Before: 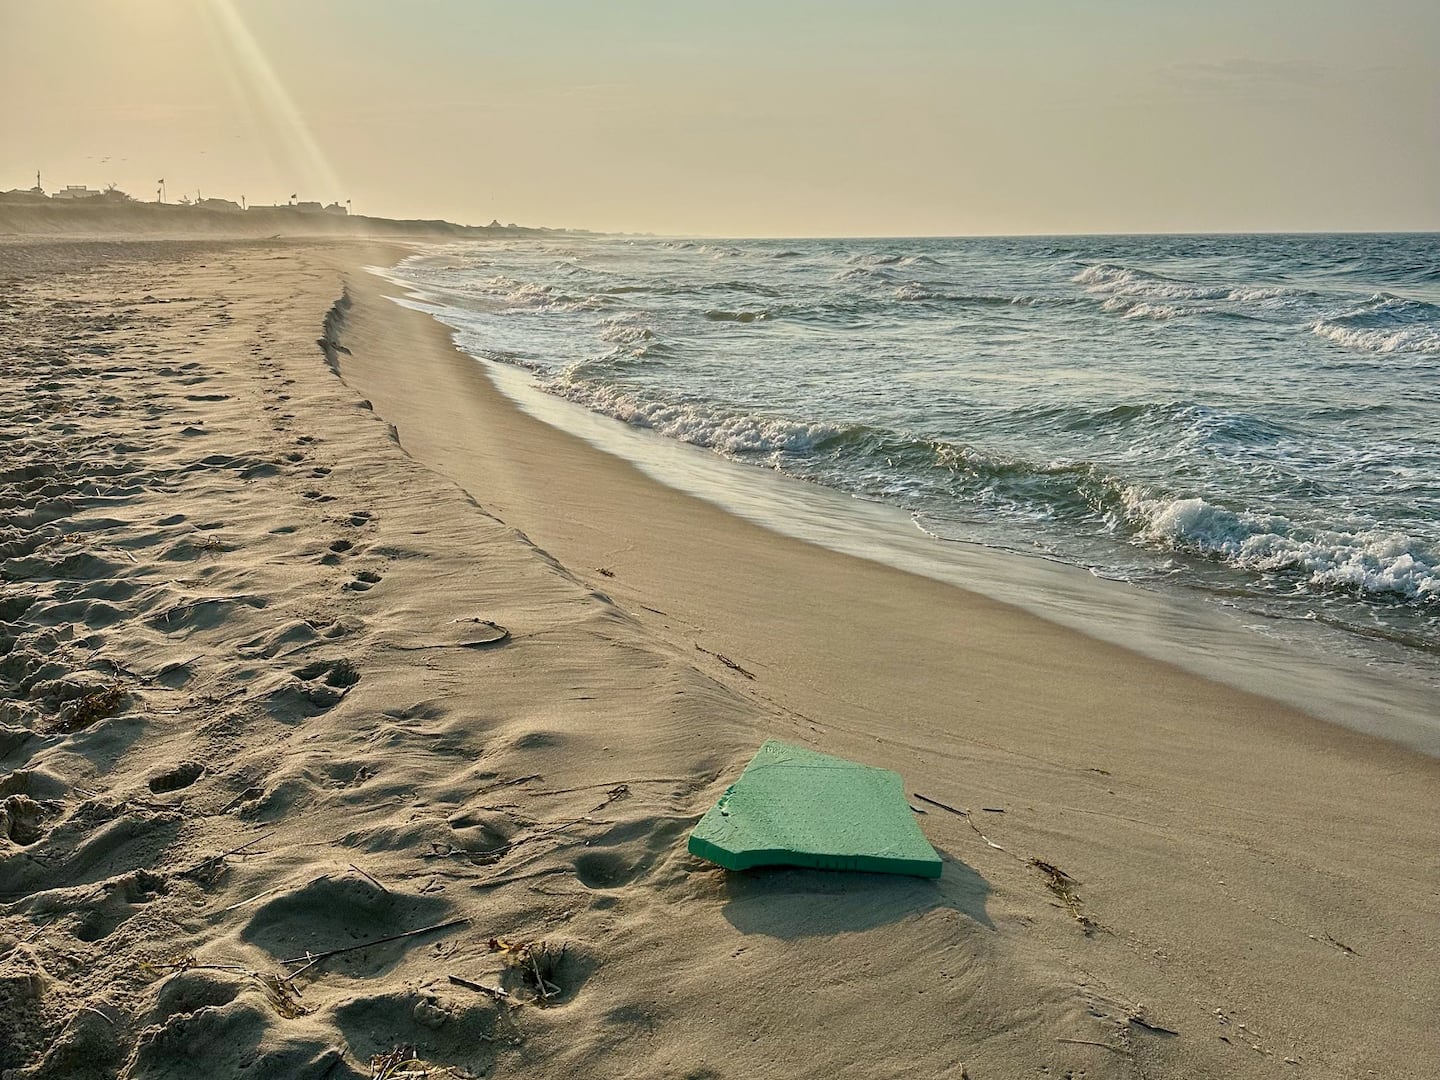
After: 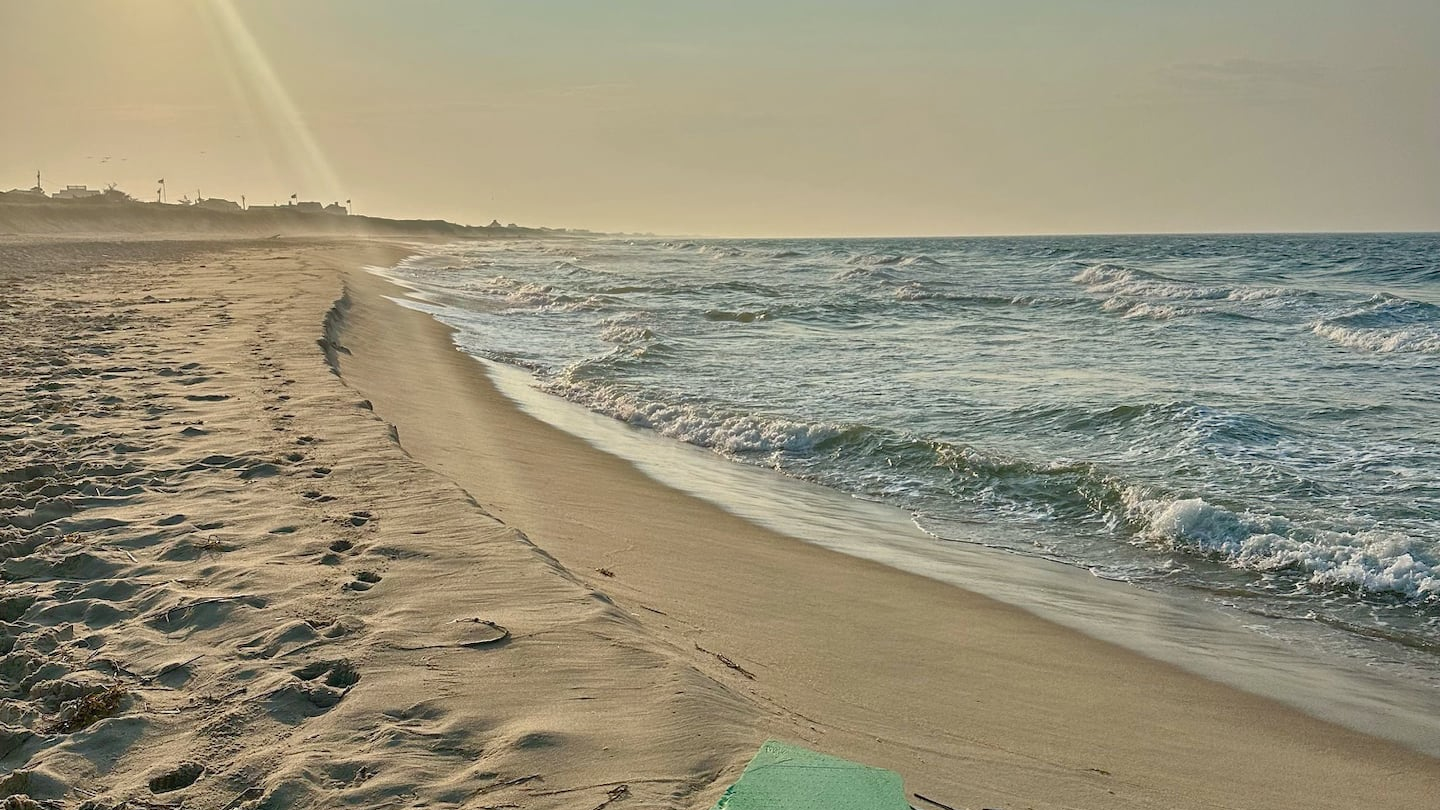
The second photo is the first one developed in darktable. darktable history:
crop: bottom 24.967%
shadows and highlights: on, module defaults
